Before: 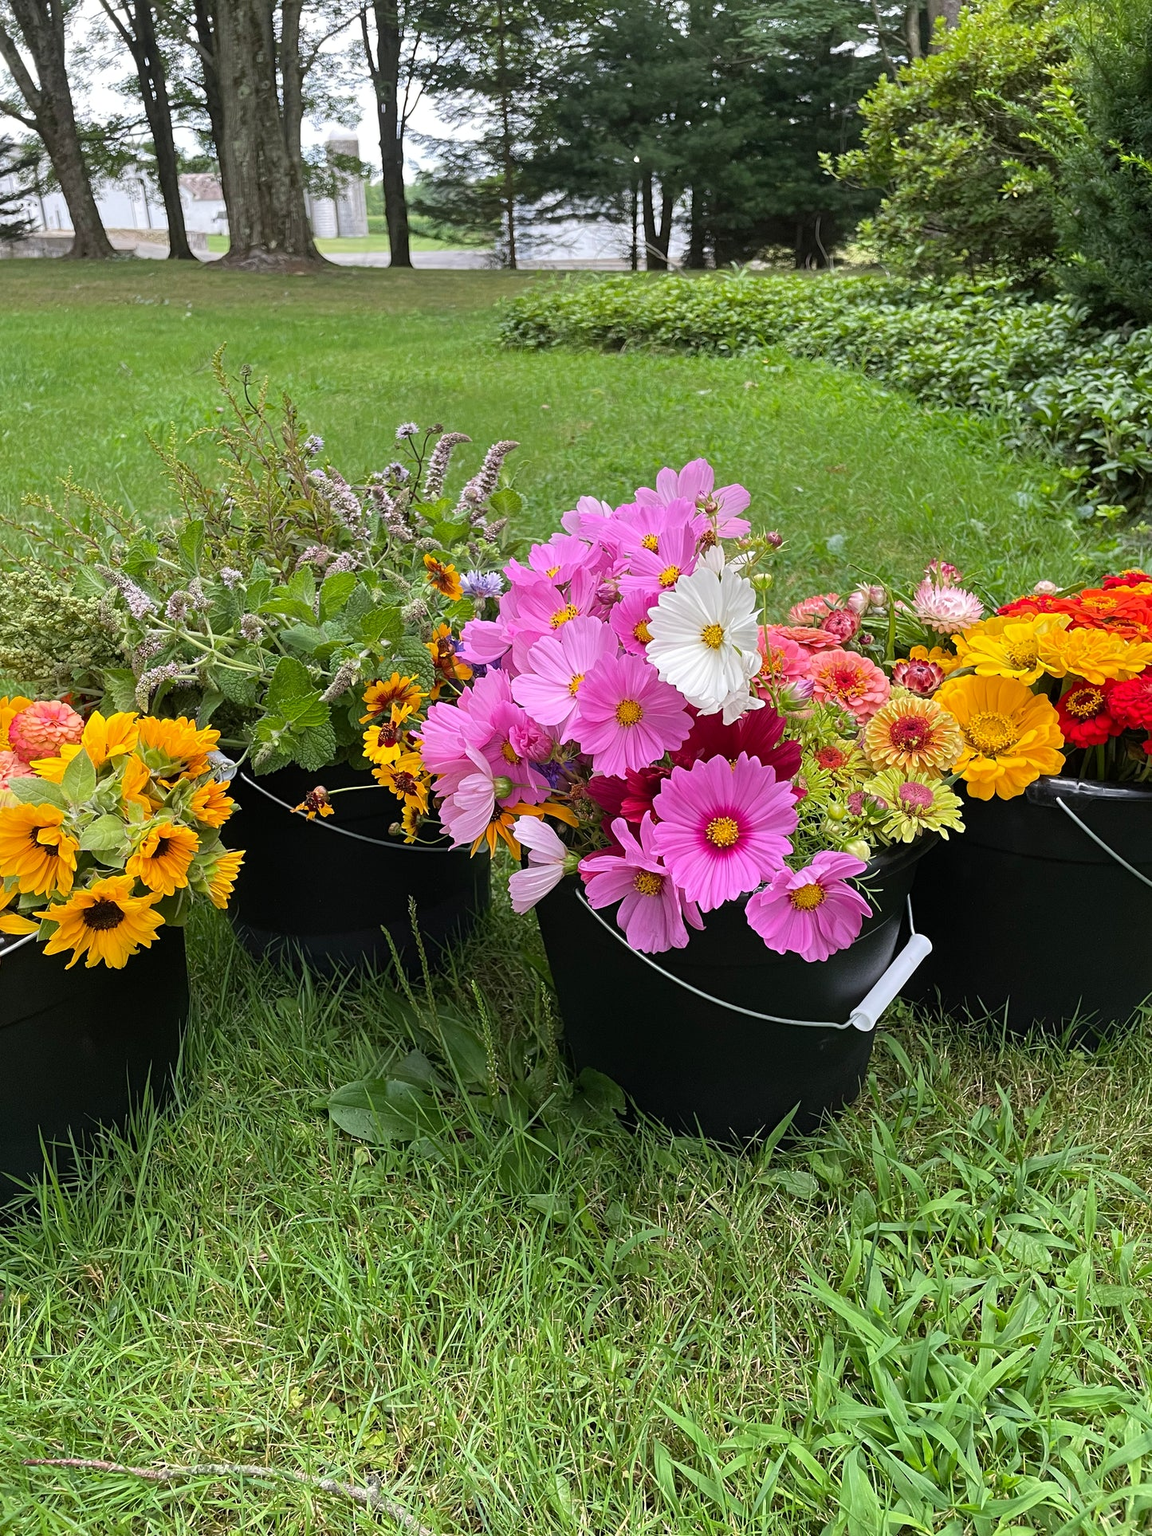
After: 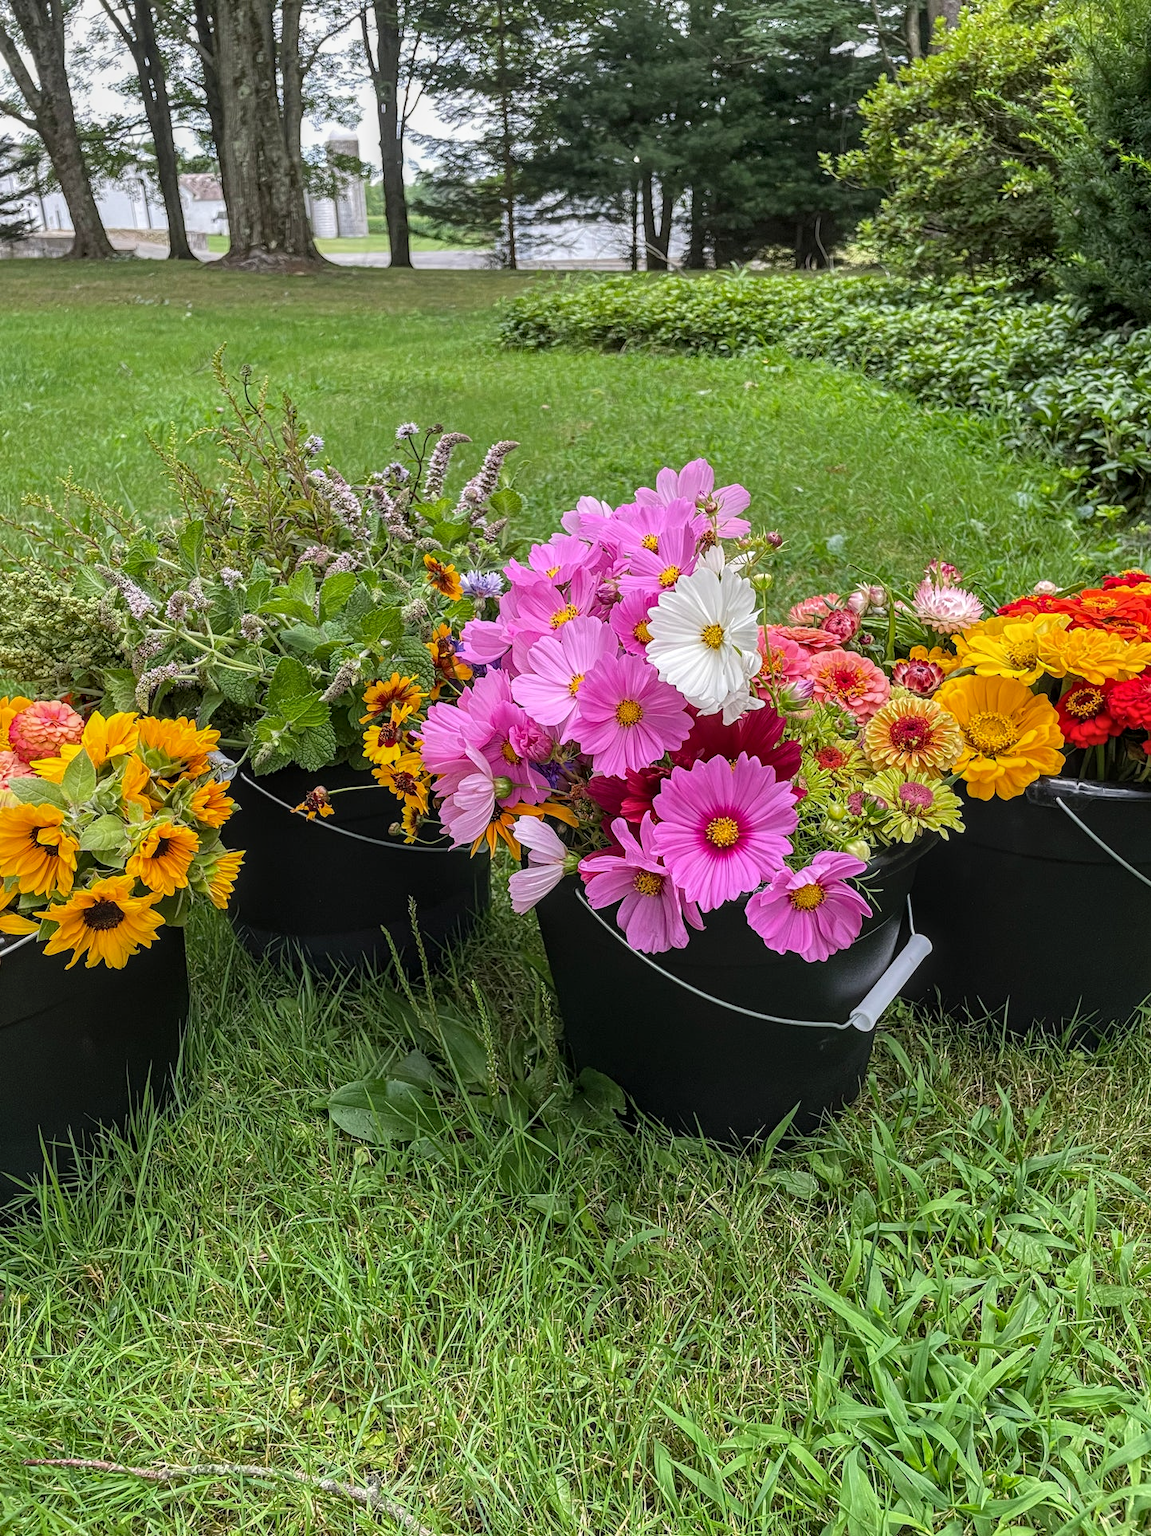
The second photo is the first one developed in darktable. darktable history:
local contrast: highlights 2%, shadows 6%, detail 133%
